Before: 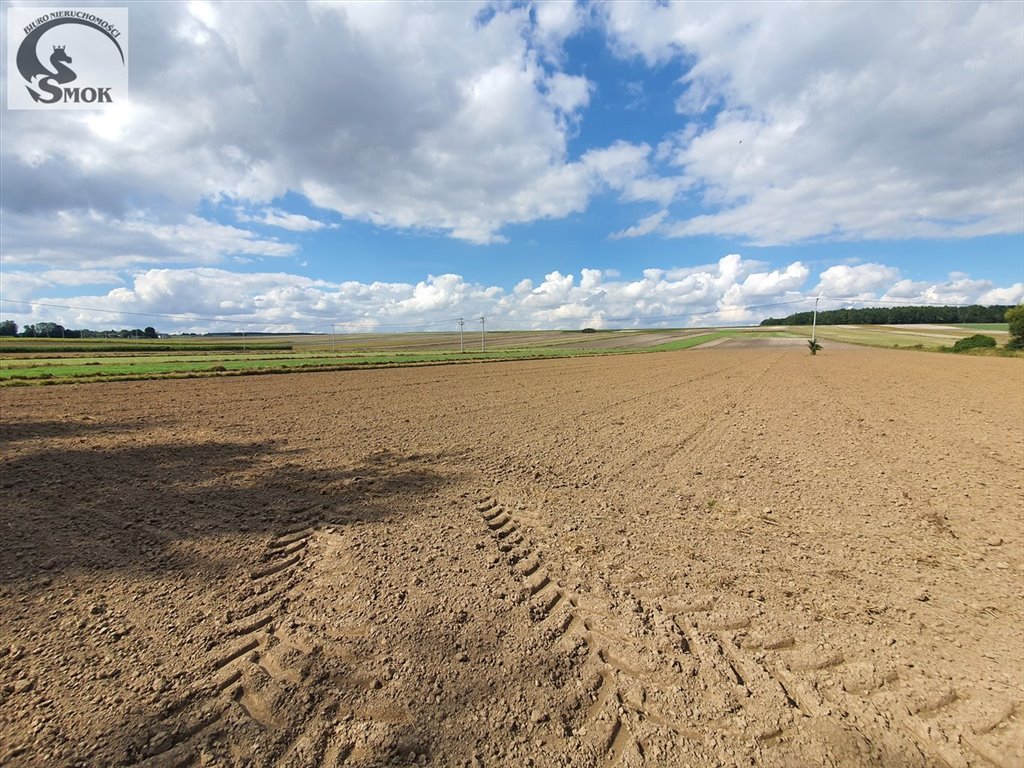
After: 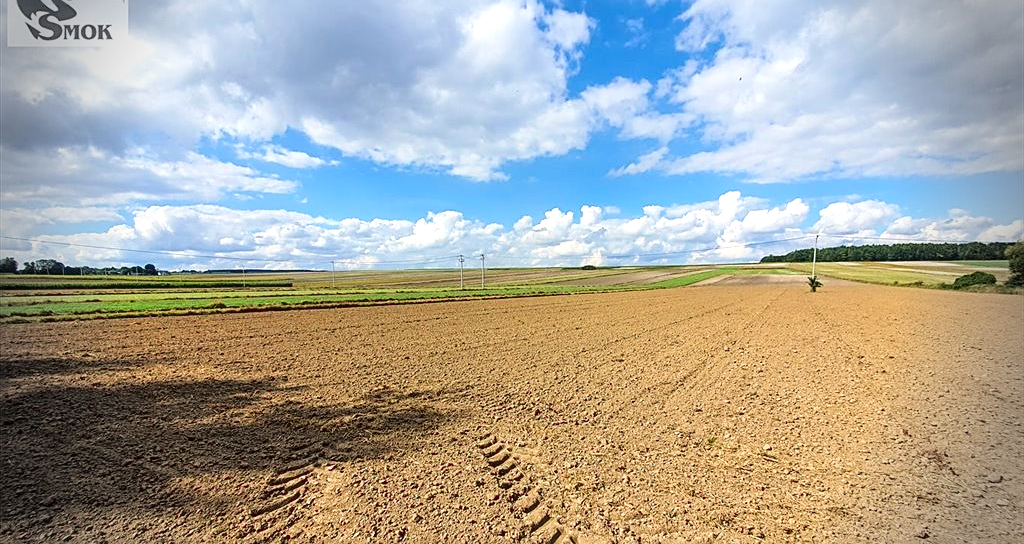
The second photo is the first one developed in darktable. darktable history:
tone curve: curves: ch0 [(0, 0) (0.003, 0.031) (0.011, 0.031) (0.025, 0.03) (0.044, 0.035) (0.069, 0.054) (0.1, 0.081) (0.136, 0.11) (0.177, 0.147) (0.224, 0.209) (0.277, 0.283) (0.335, 0.369) (0.399, 0.44) (0.468, 0.517) (0.543, 0.601) (0.623, 0.684) (0.709, 0.766) (0.801, 0.846) (0.898, 0.927) (1, 1)], color space Lab, linked channels, preserve colors none
crop and rotate: top 8.24%, bottom 20.884%
vignetting: fall-off start 77.16%, fall-off radius 28.04%, width/height ratio 0.972, unbound false
local contrast: on, module defaults
velvia: on, module defaults
sharpen: on, module defaults
exposure: black level correction 0.002, exposure 0.145 EV, compensate highlight preservation false
contrast brightness saturation: contrast 0.036, saturation 0.153
